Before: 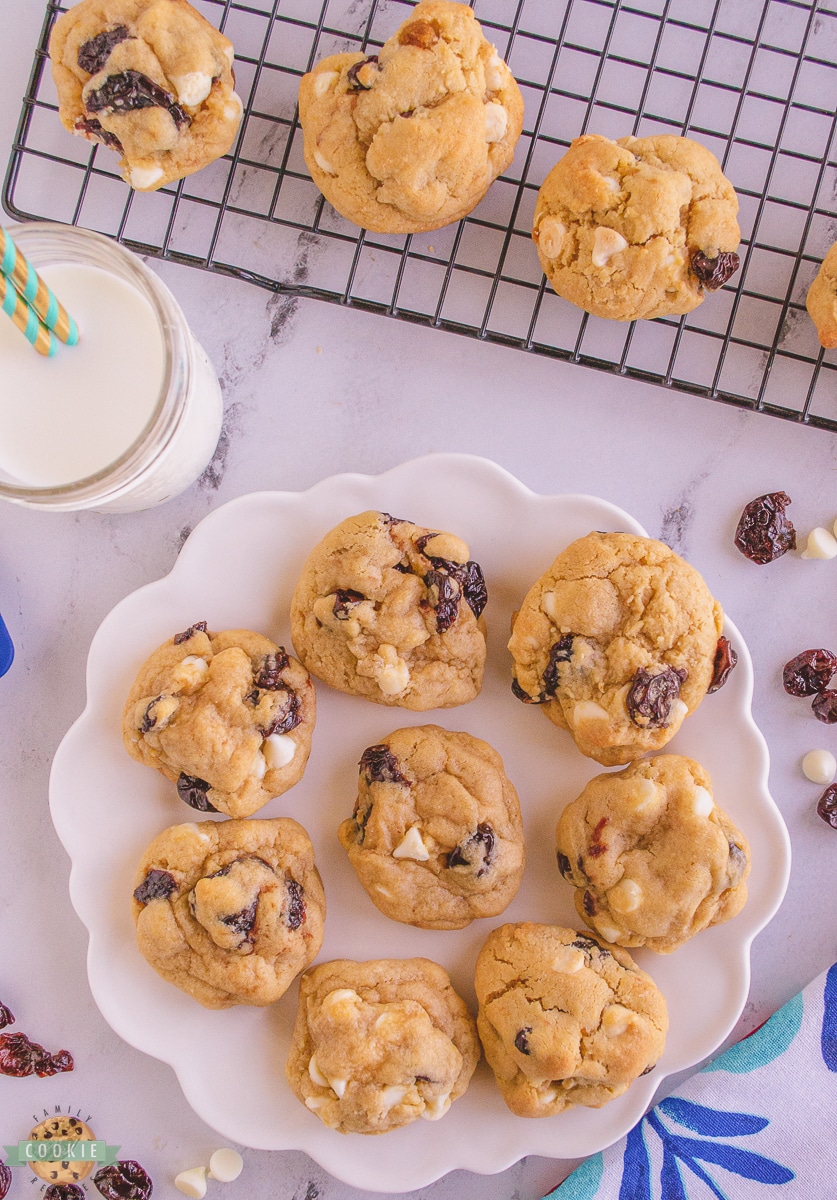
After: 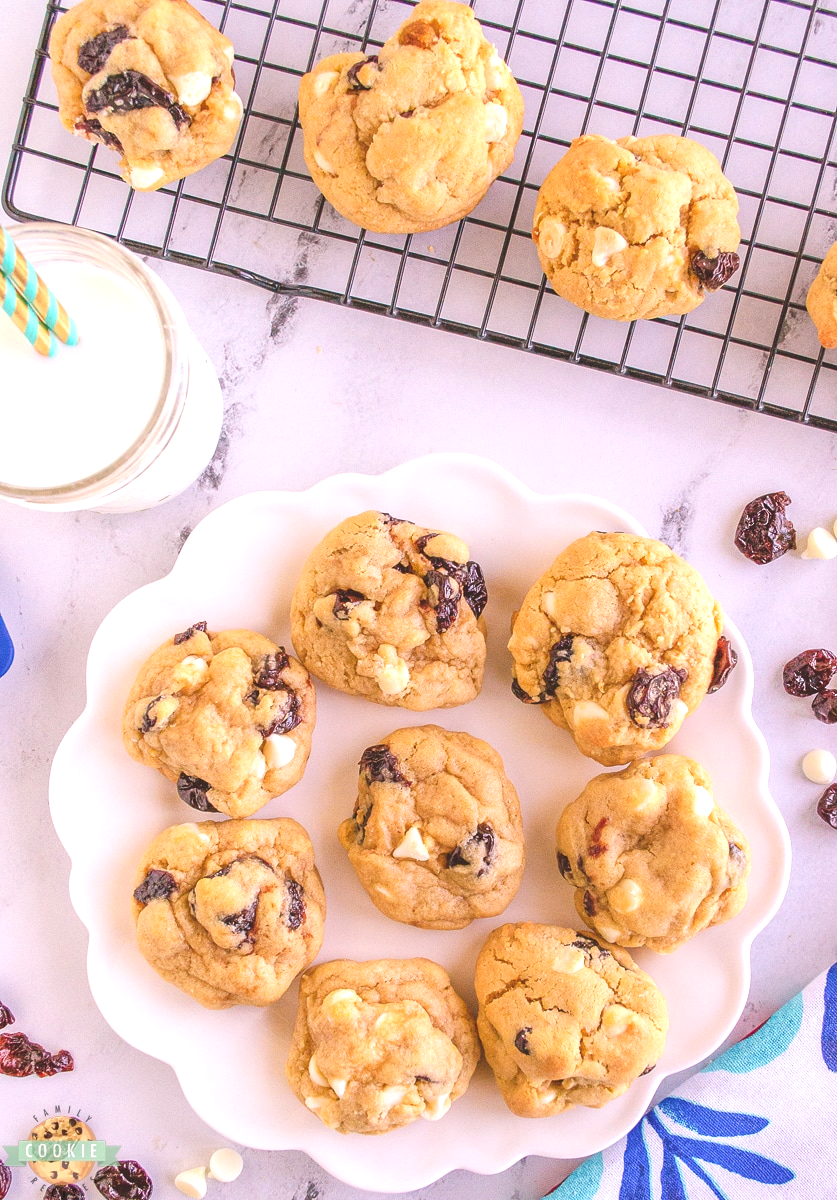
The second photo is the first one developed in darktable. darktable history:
exposure: exposure 0.691 EV, compensate highlight preservation false
